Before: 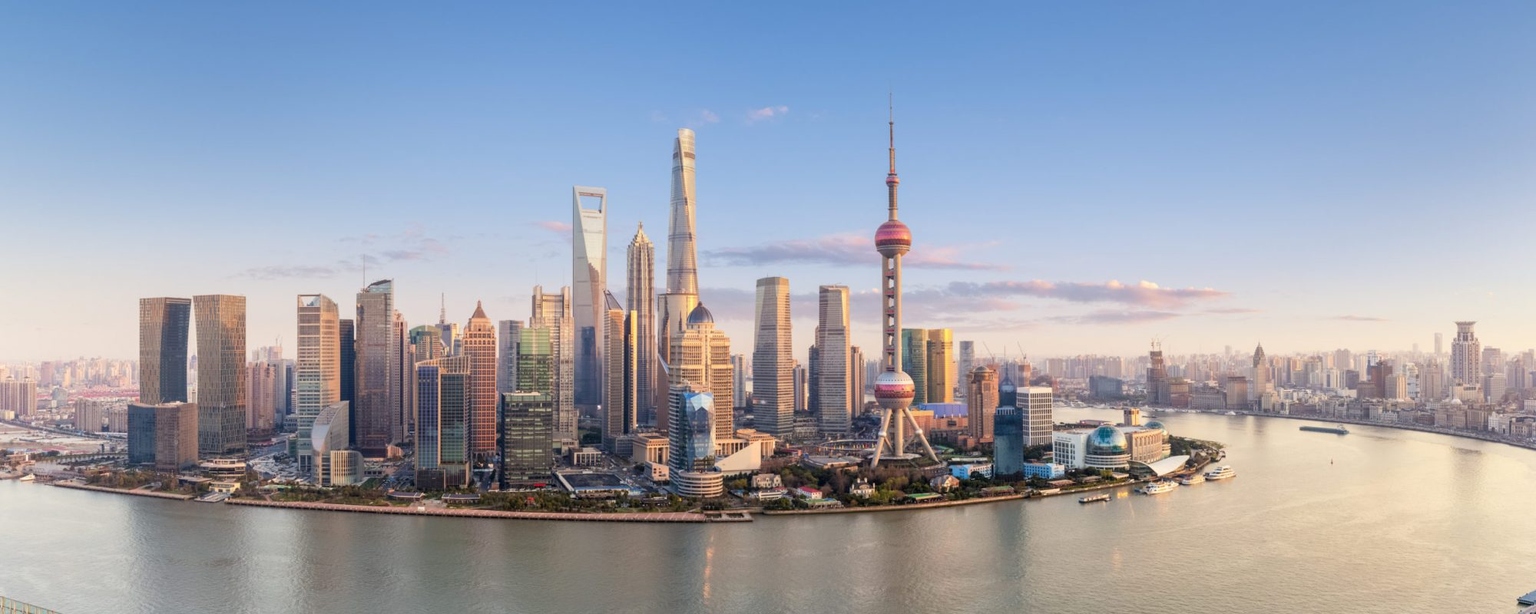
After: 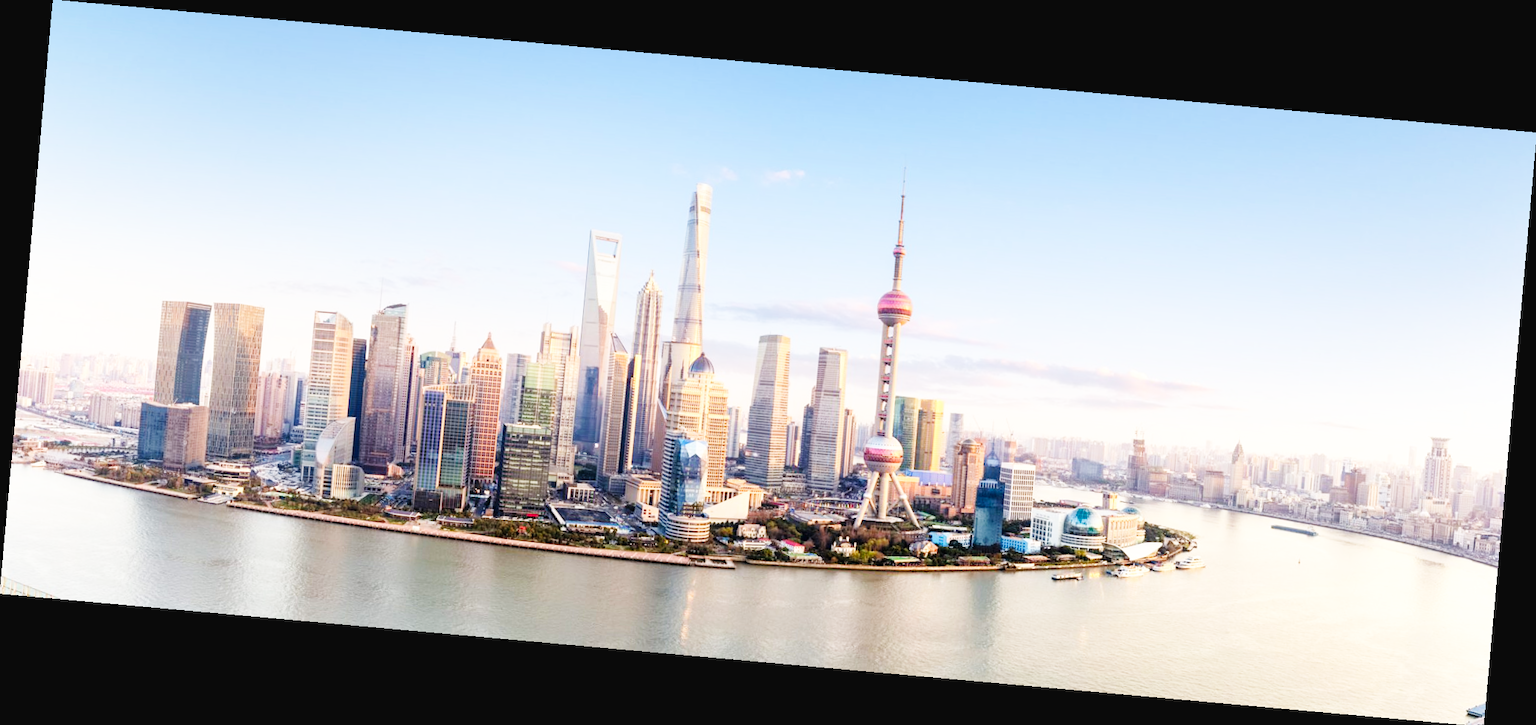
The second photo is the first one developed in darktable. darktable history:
base curve: curves: ch0 [(0, 0.003) (0.001, 0.002) (0.006, 0.004) (0.02, 0.022) (0.048, 0.086) (0.094, 0.234) (0.162, 0.431) (0.258, 0.629) (0.385, 0.8) (0.548, 0.918) (0.751, 0.988) (1, 1)], preserve colors none
rotate and perspective: rotation 5.12°, automatic cropping off
